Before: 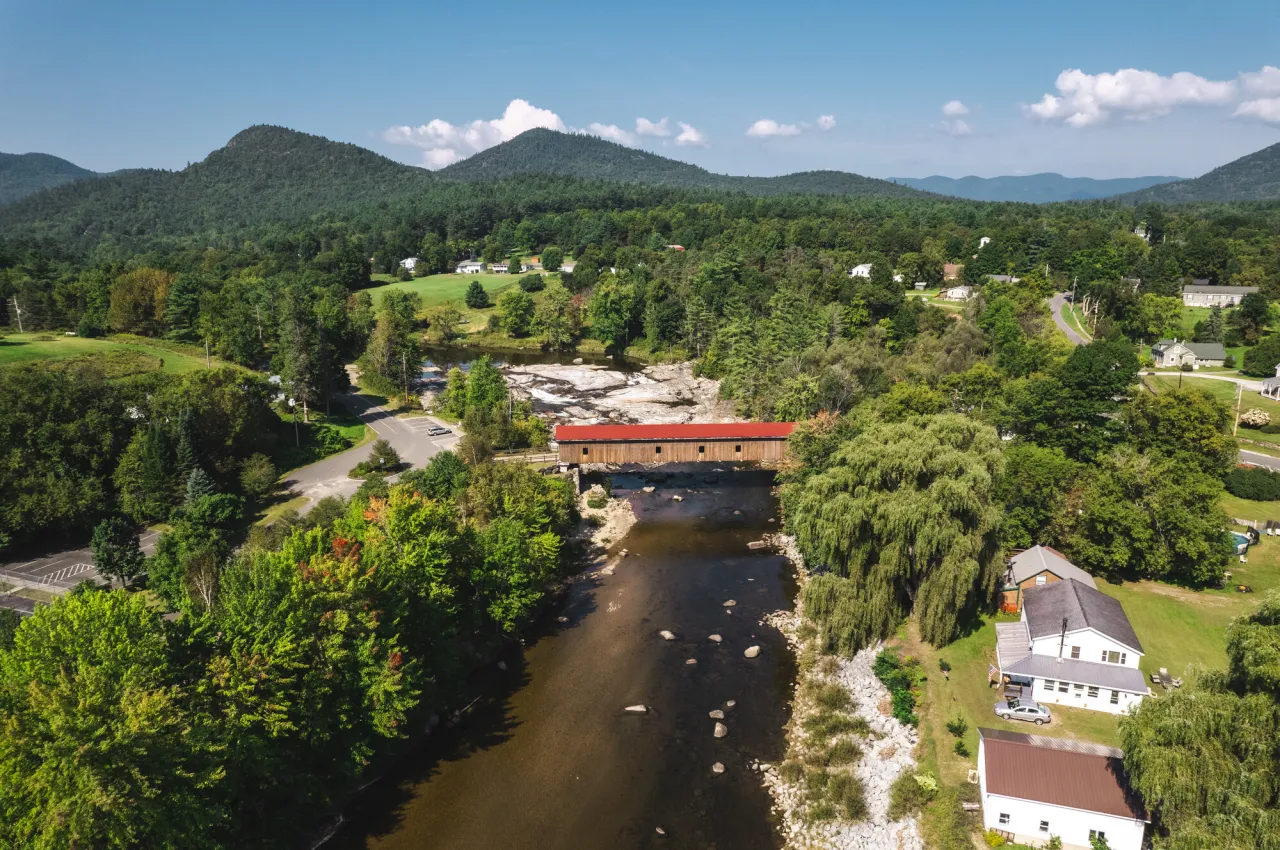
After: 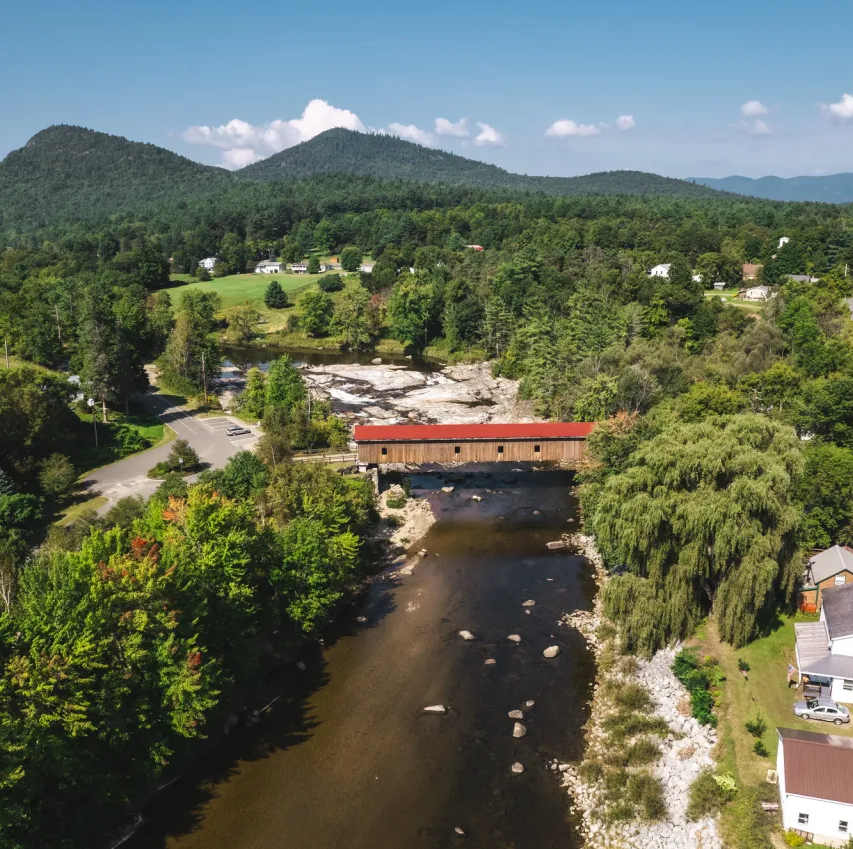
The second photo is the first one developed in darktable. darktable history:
tone equalizer: on, module defaults
crop and rotate: left 15.754%, right 17.579%
